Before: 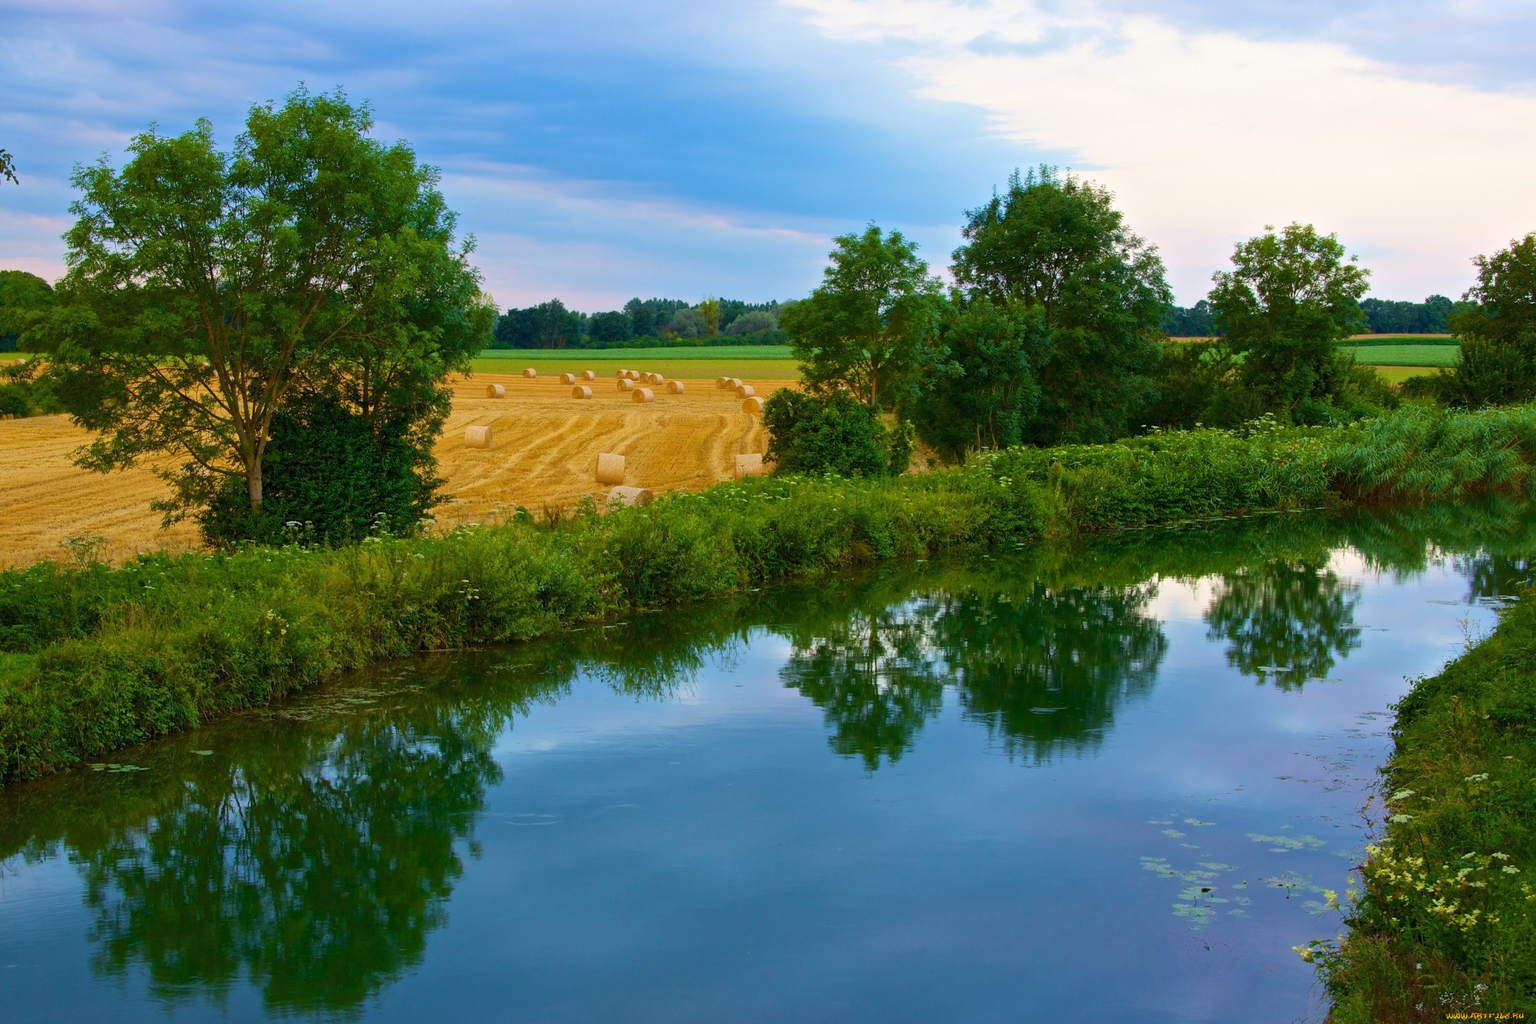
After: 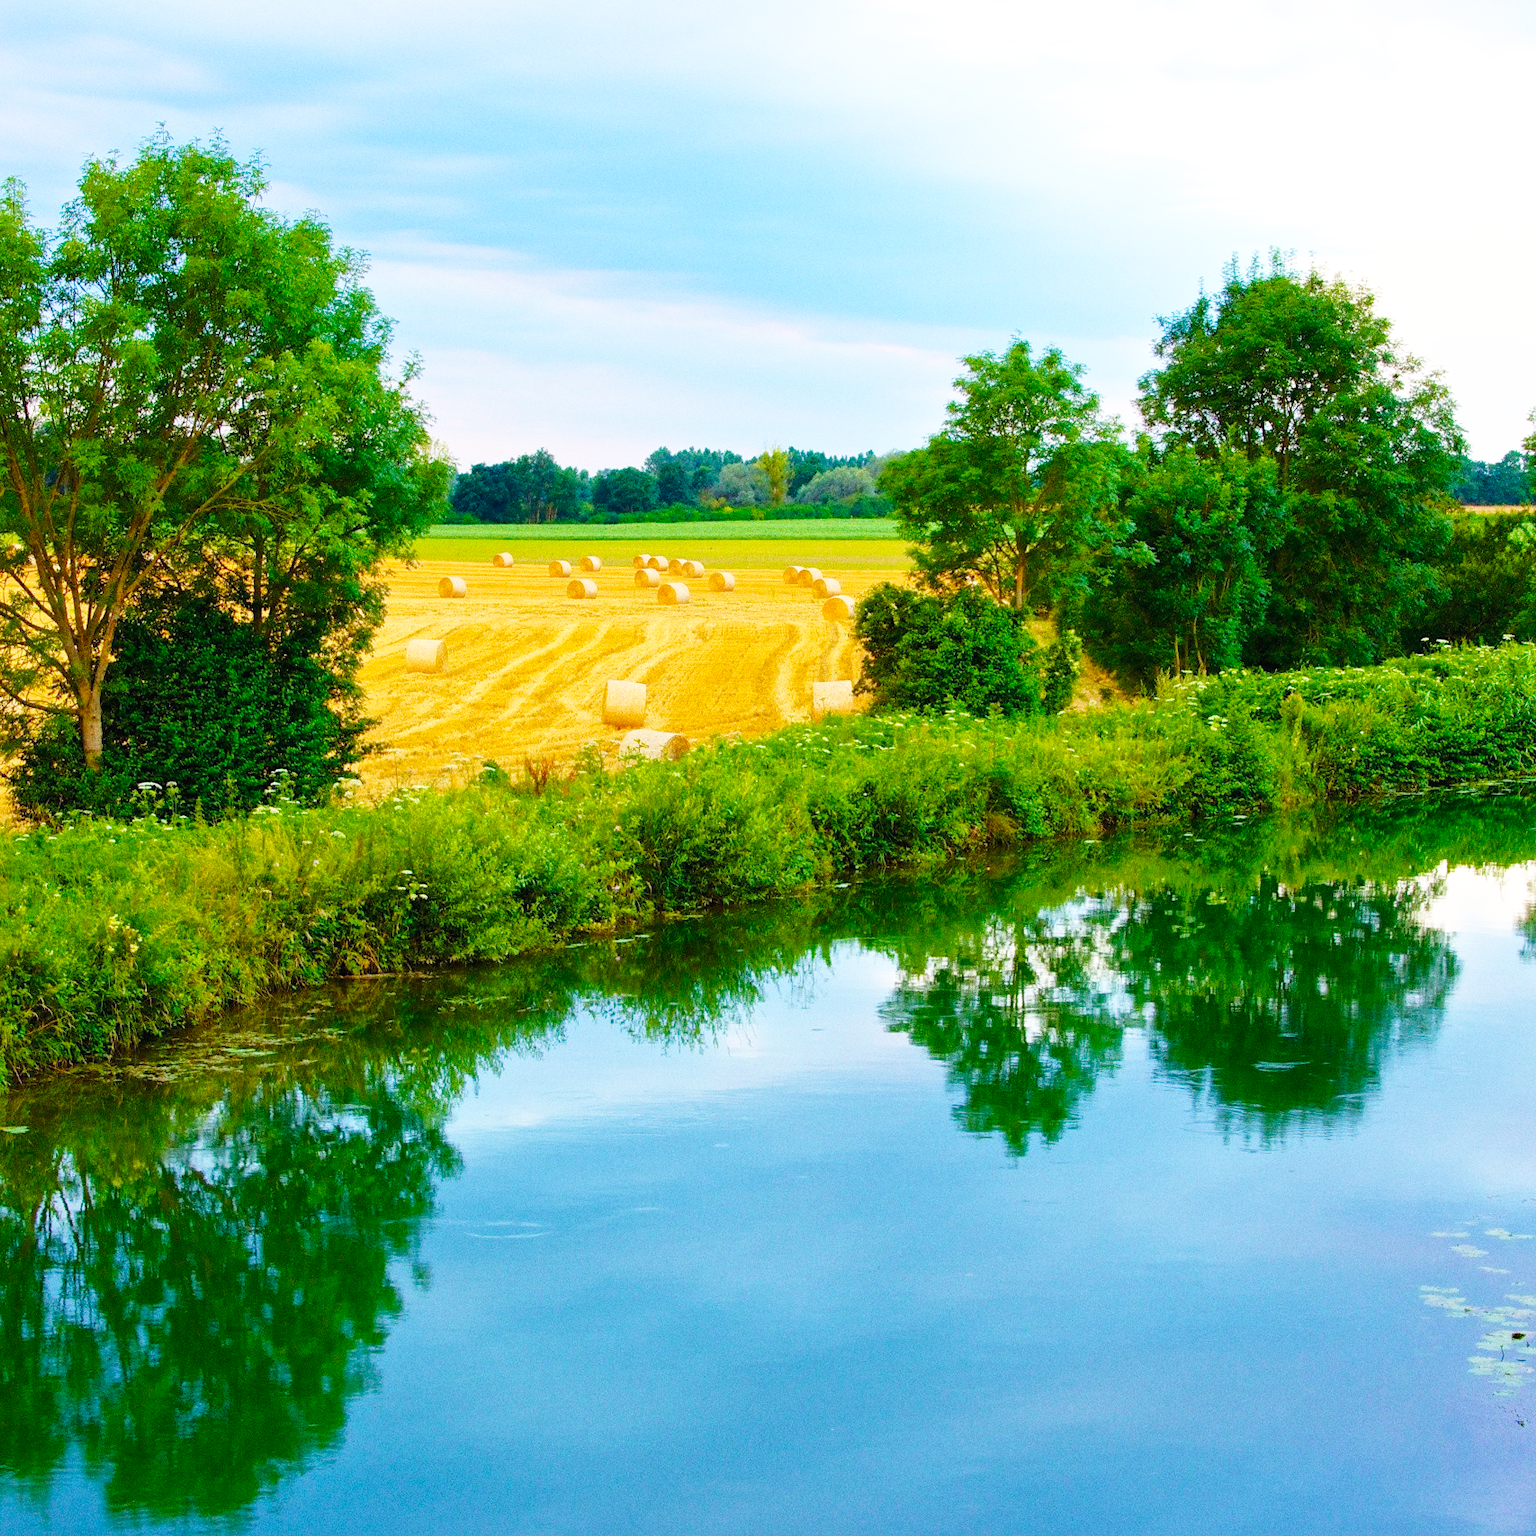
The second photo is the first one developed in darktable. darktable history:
crop and rotate: left 12.648%, right 20.685%
base curve: curves: ch0 [(0, 0.003) (0.001, 0.002) (0.006, 0.004) (0.02, 0.022) (0.048, 0.086) (0.094, 0.234) (0.162, 0.431) (0.258, 0.629) (0.385, 0.8) (0.548, 0.918) (0.751, 0.988) (1, 1)], preserve colors none
grain: coarseness 0.09 ISO
rgb curve: curves: ch0 [(0, 0) (0.053, 0.068) (0.122, 0.128) (1, 1)]
